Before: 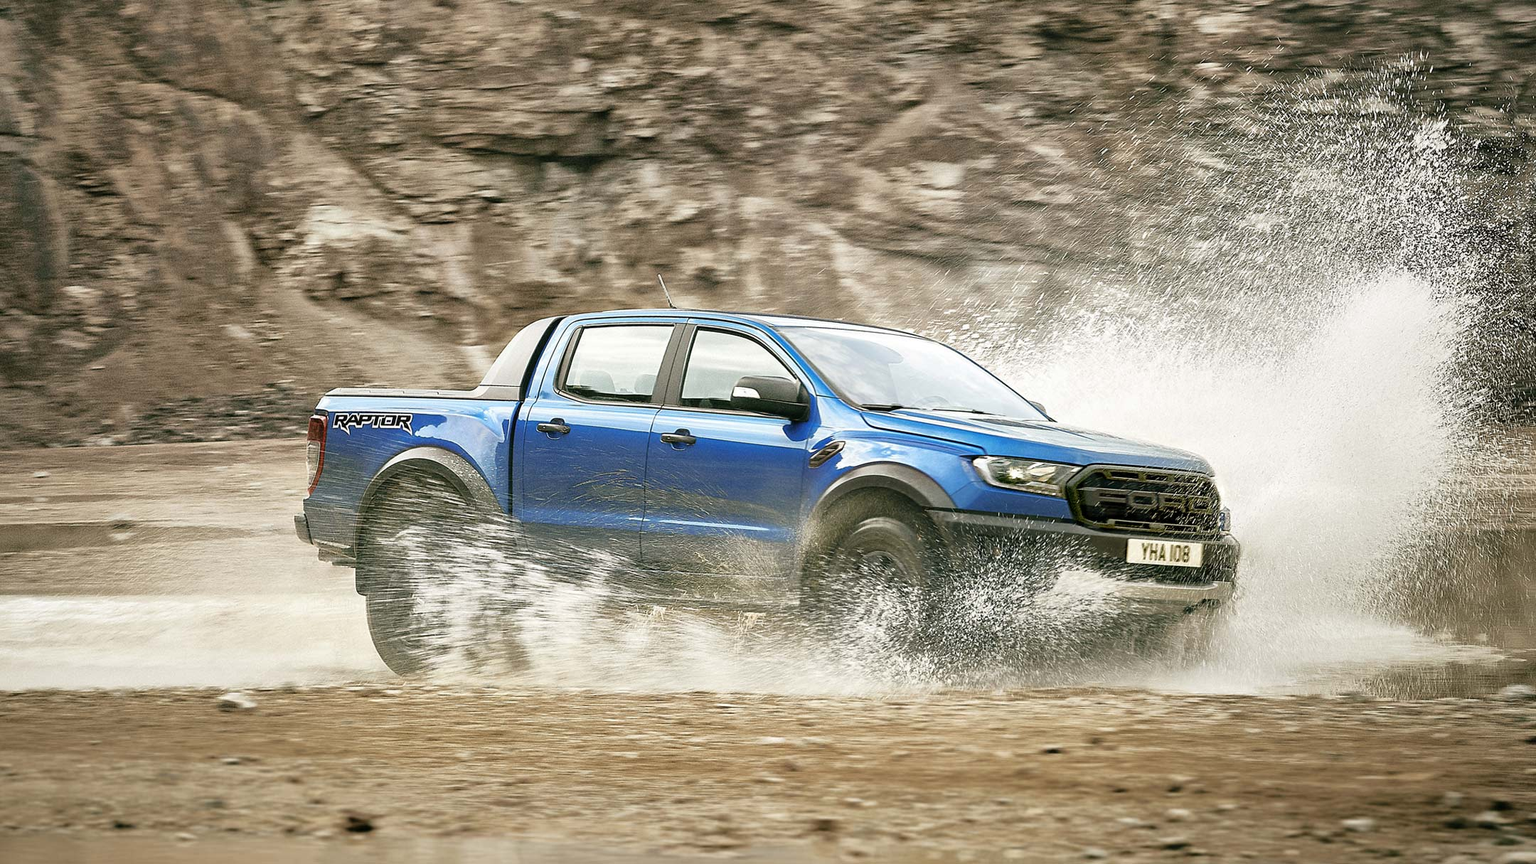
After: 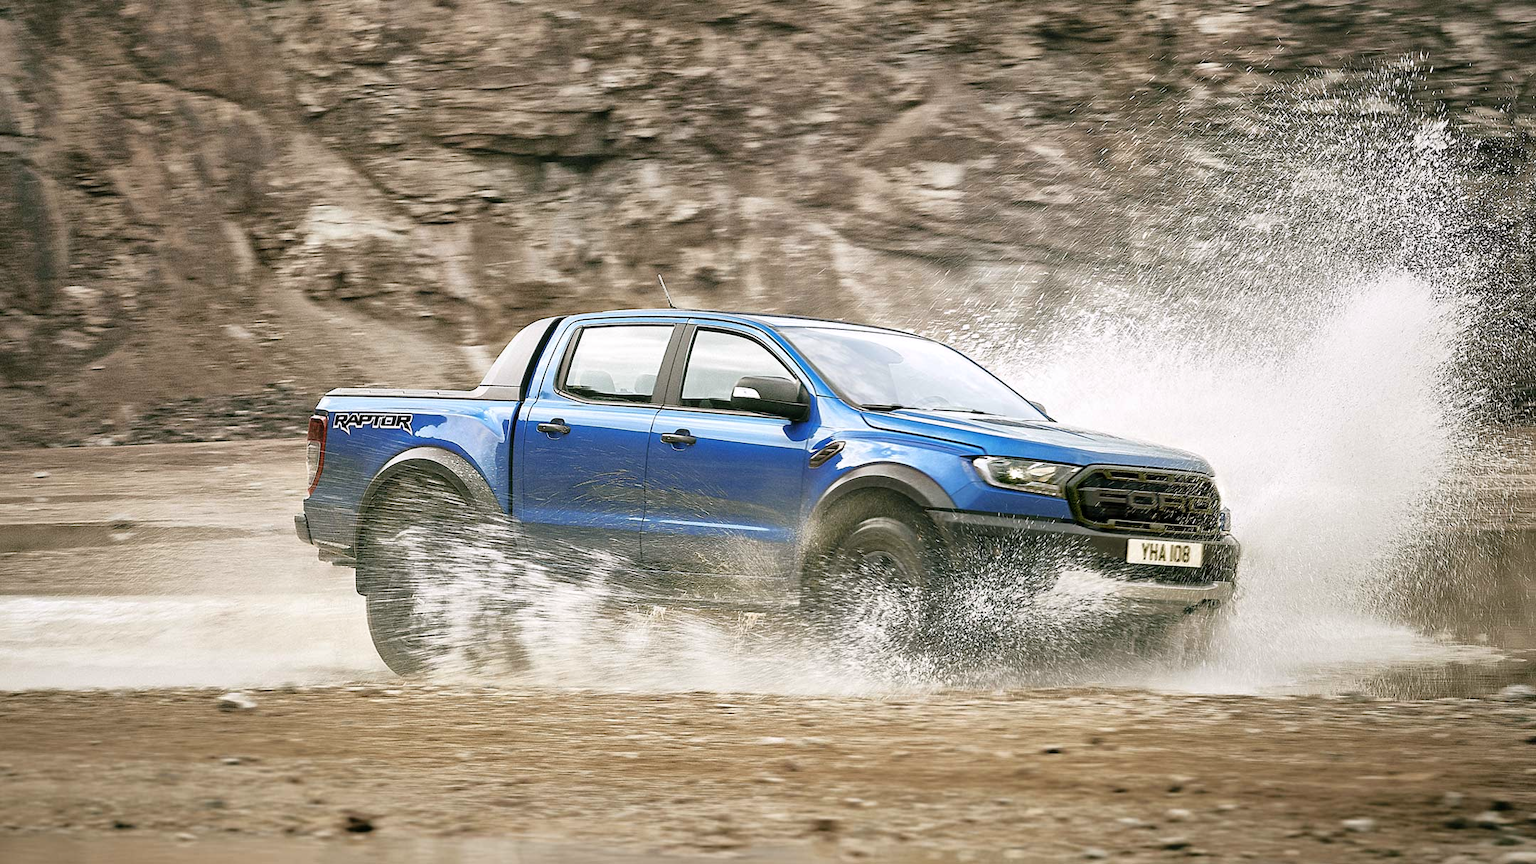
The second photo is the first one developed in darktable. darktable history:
white balance: red 1.009, blue 1.027
